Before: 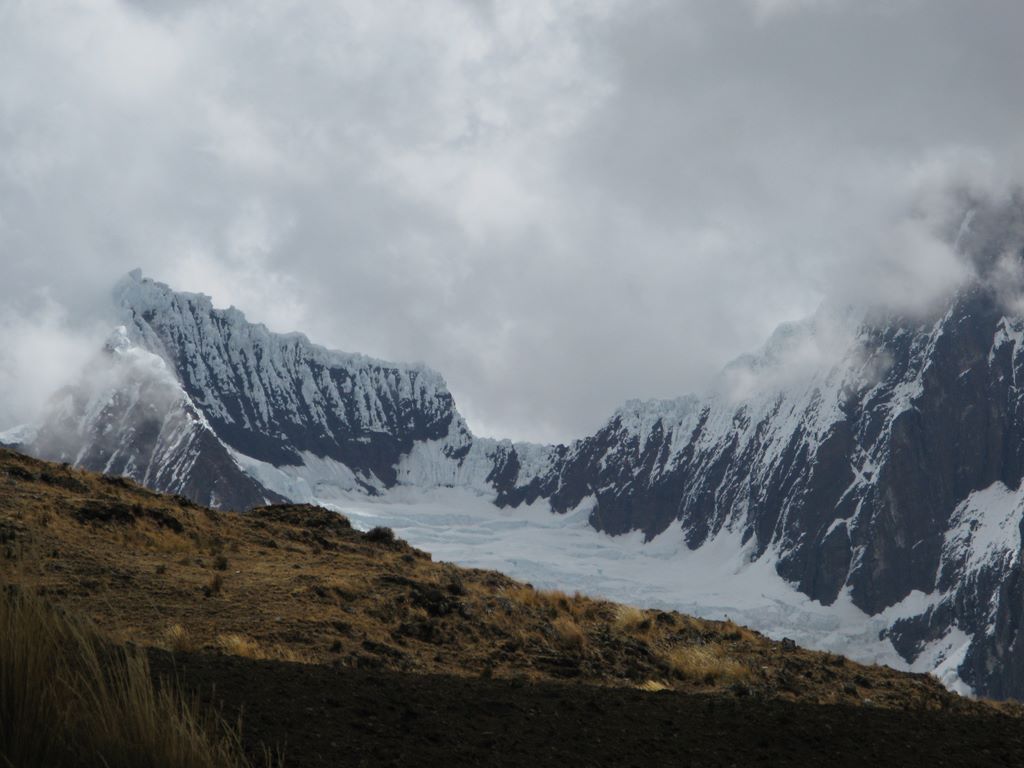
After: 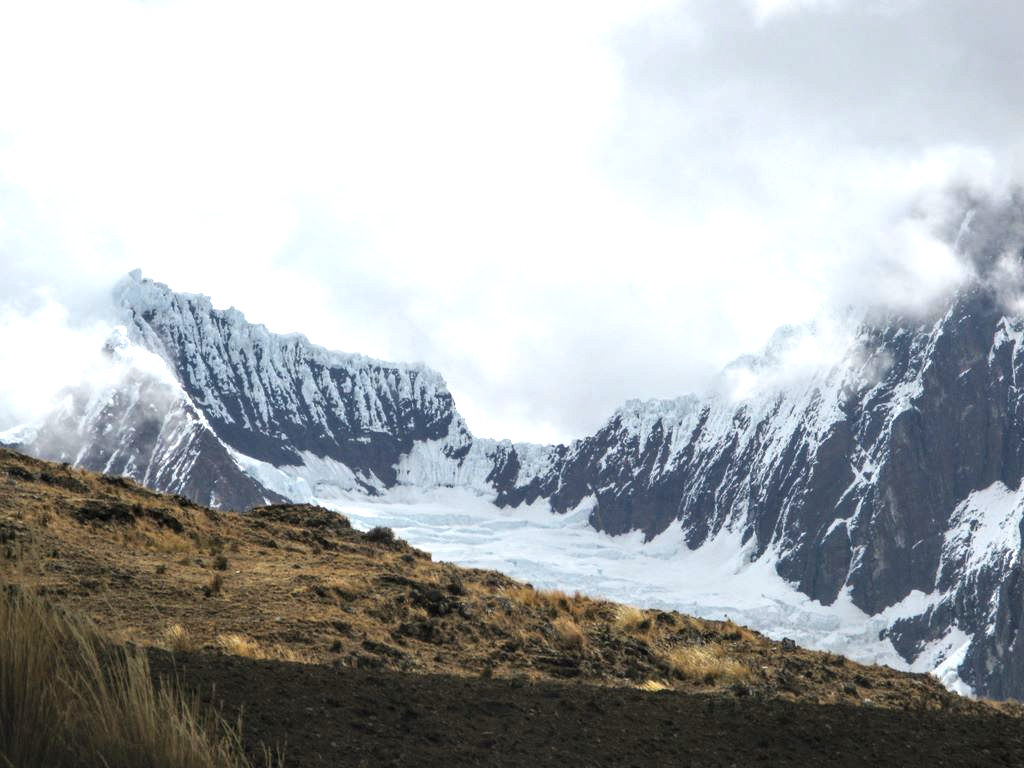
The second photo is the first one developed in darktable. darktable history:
exposure: black level correction 0, exposure 1.2 EV, compensate highlight preservation false
local contrast: detail 130%
